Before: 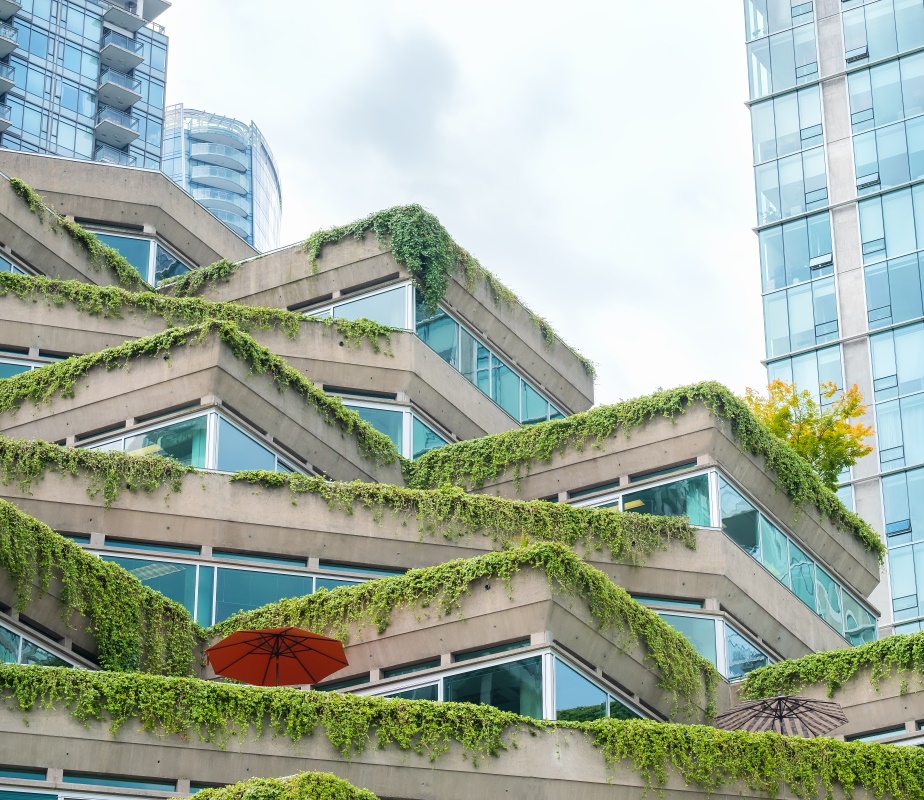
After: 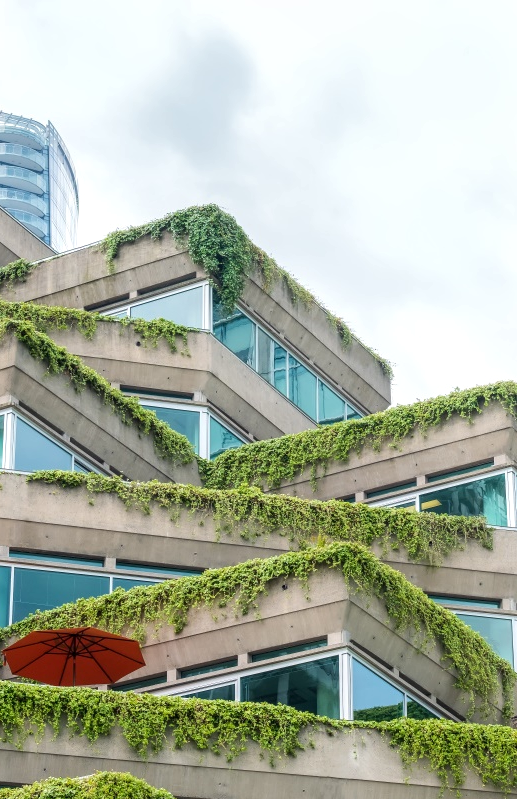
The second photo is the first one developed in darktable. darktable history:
crop: left 22.006%, right 21.975%, bottom 0.006%
local contrast: on, module defaults
